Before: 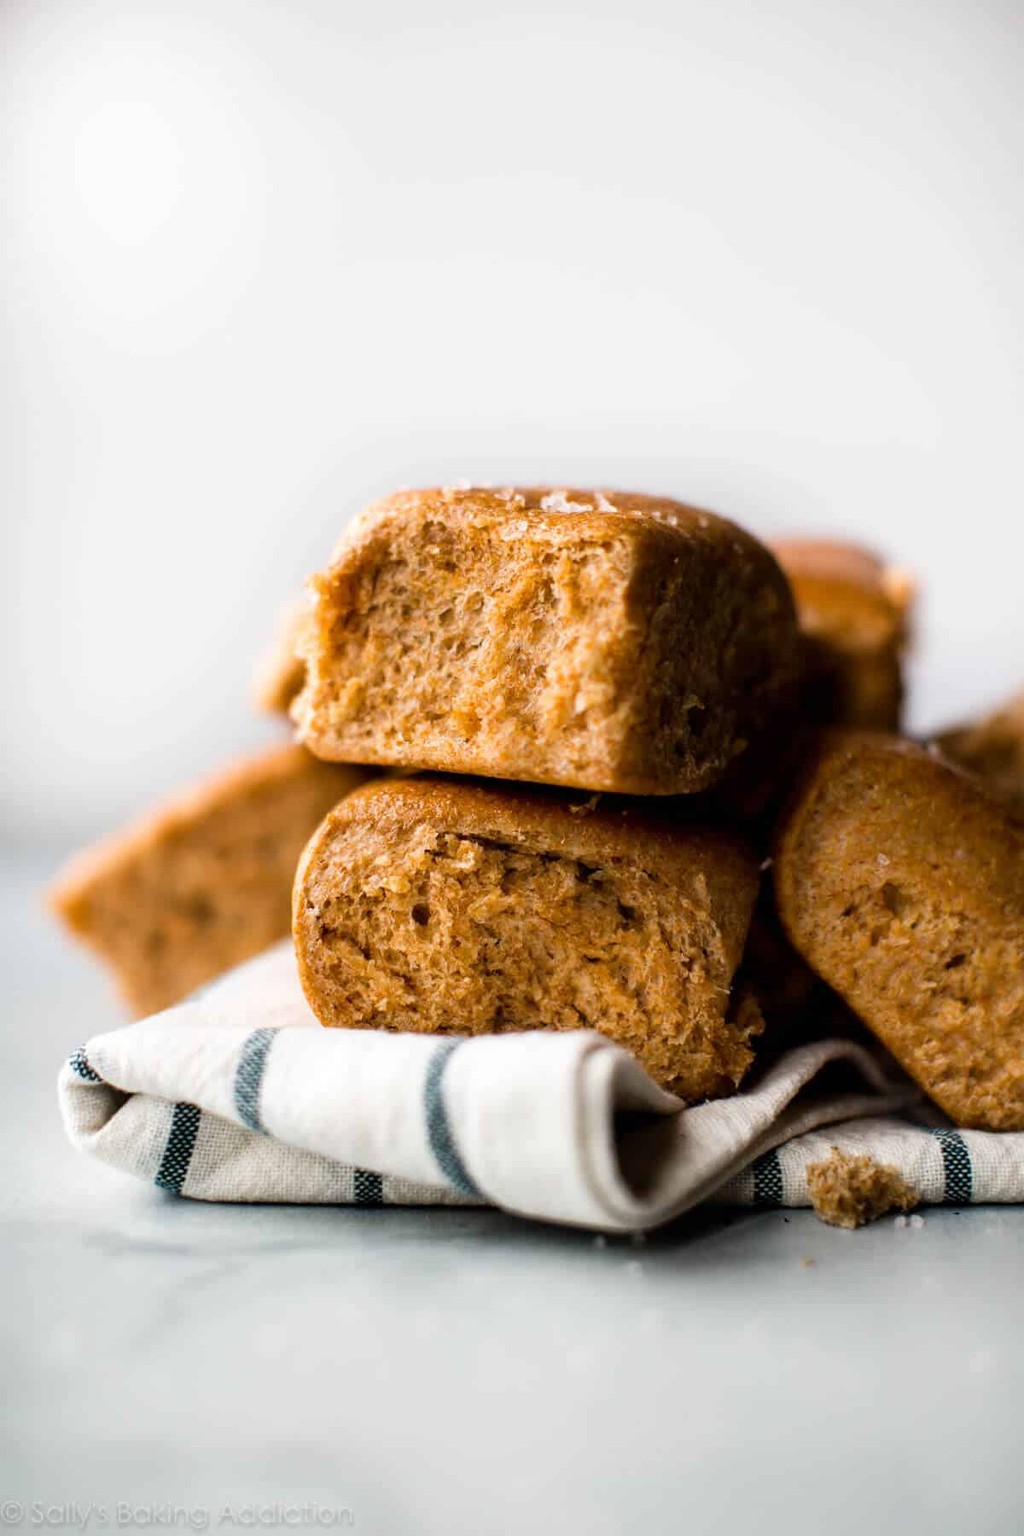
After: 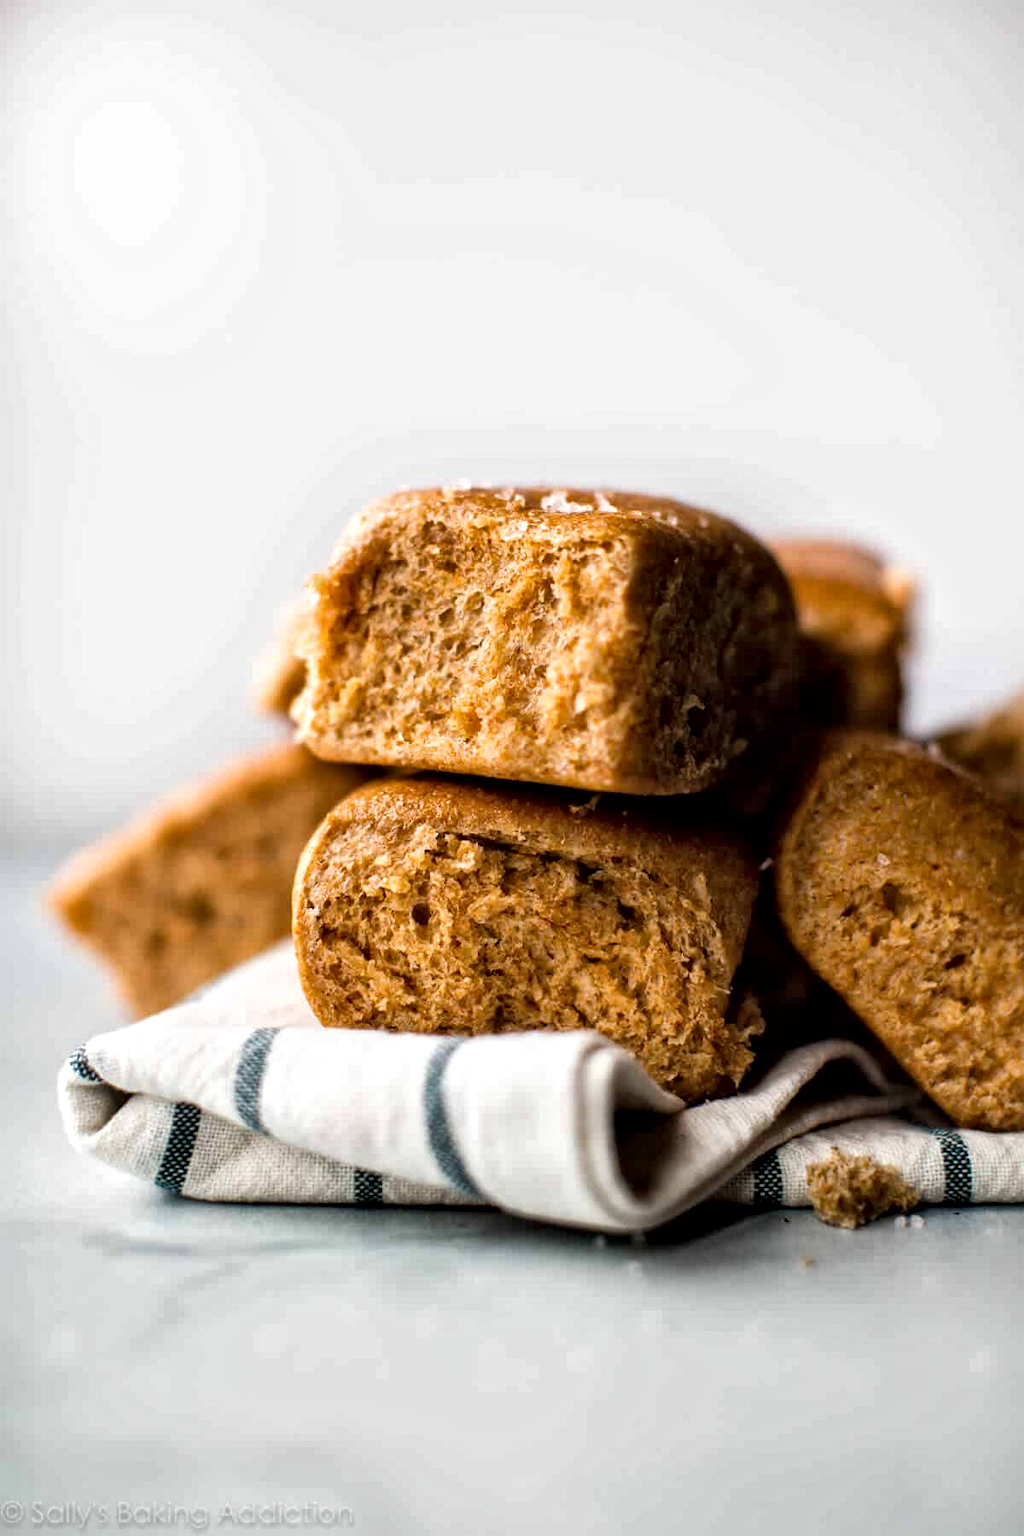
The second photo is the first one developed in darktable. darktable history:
local contrast: mode bilateral grid, contrast 20, coarseness 19, detail 163%, midtone range 0.2
exposure: exposure 0.021 EV, compensate highlight preservation false
